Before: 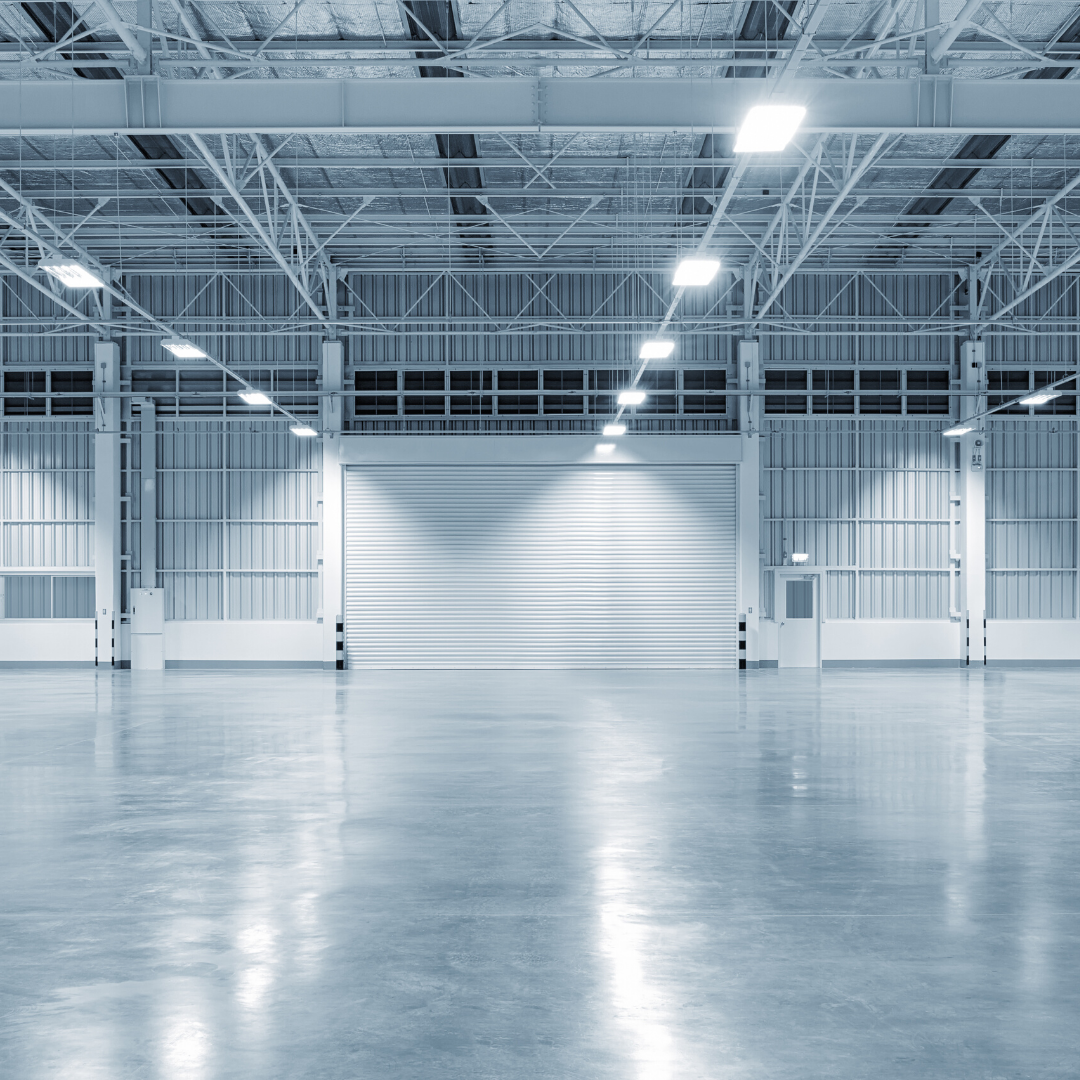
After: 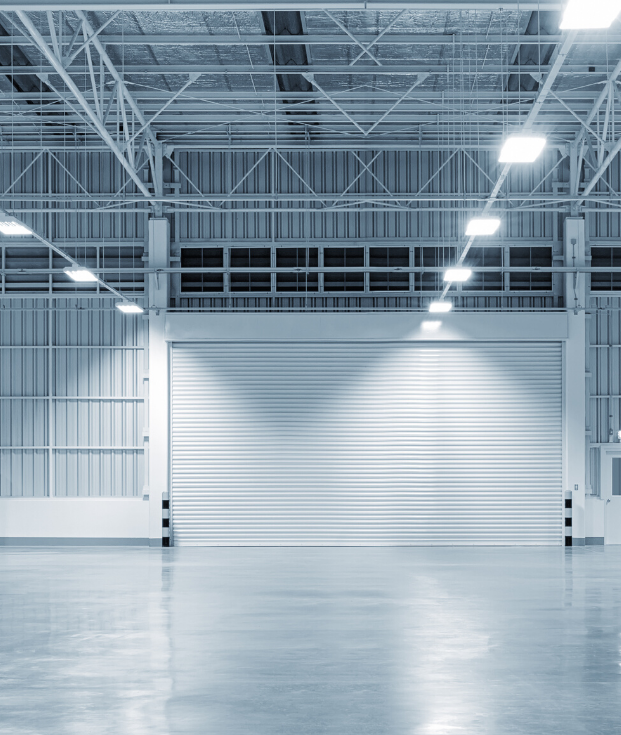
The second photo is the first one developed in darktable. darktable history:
crop: left 16.187%, top 11.477%, right 26.222%, bottom 20.433%
